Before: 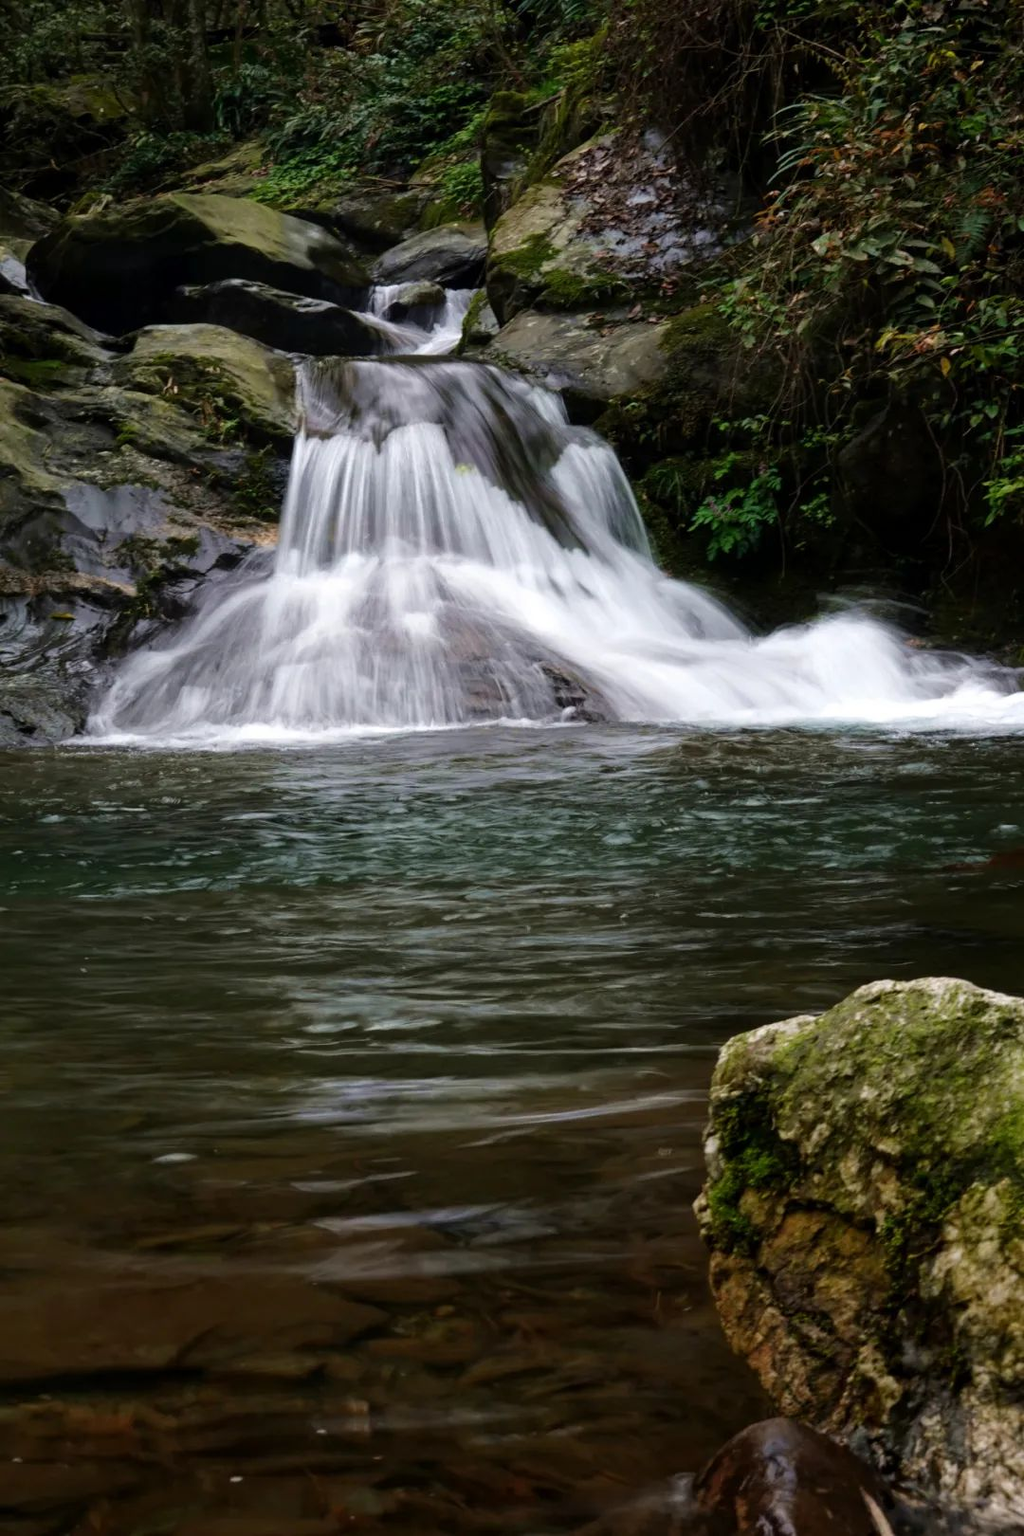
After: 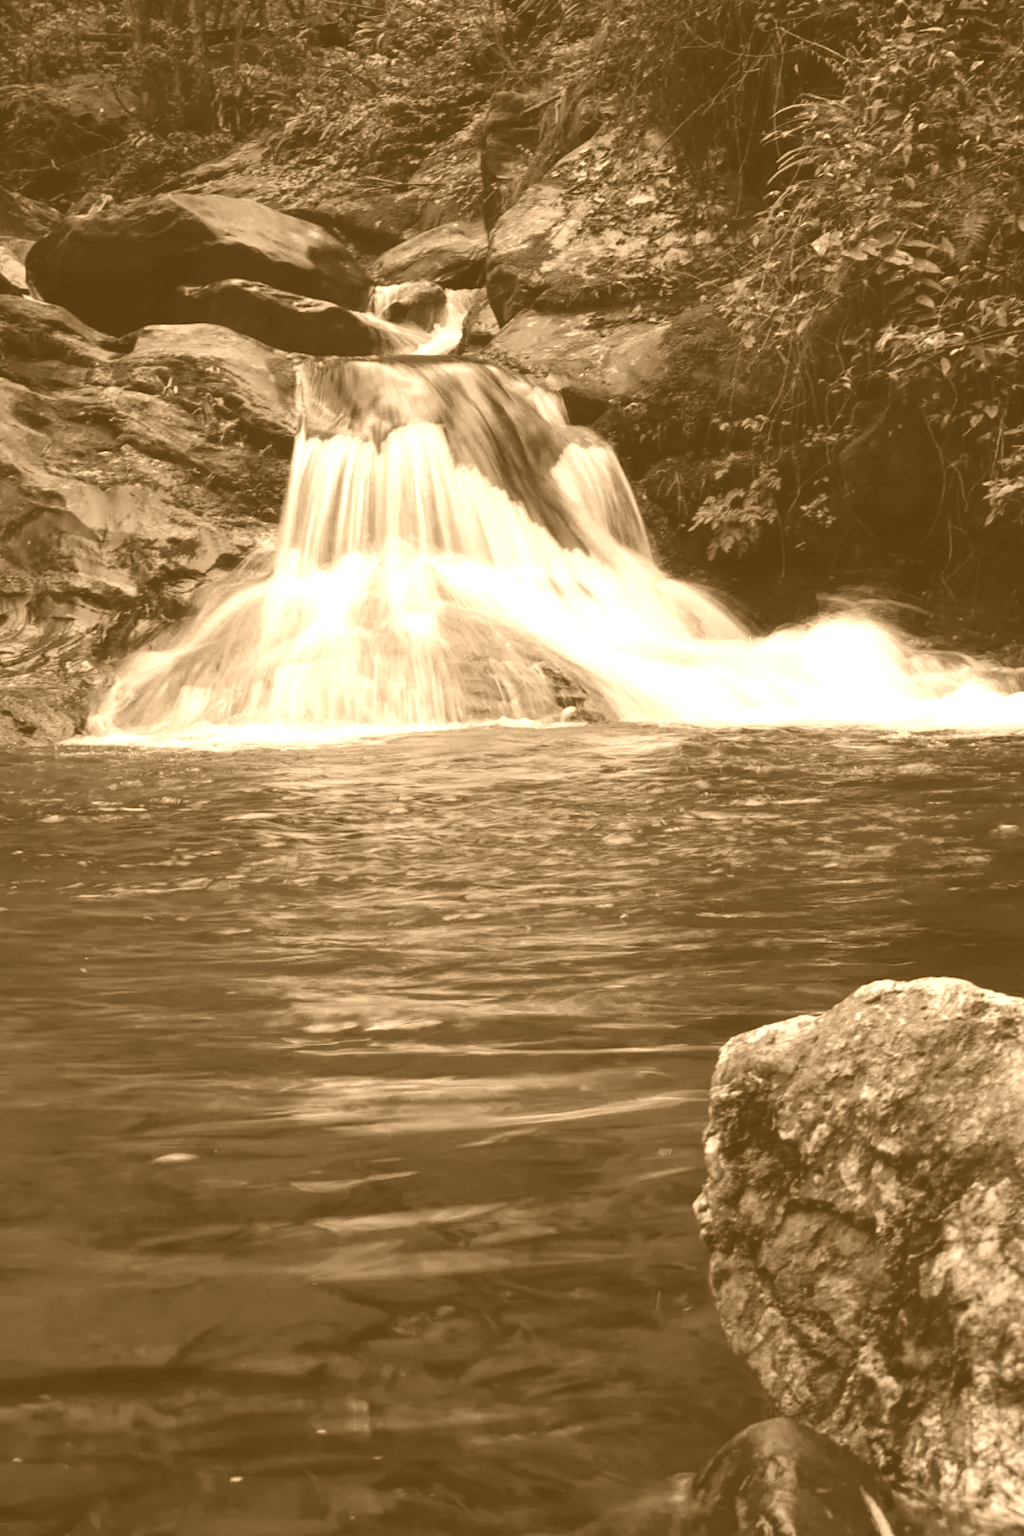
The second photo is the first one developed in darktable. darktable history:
tone equalizer: on, module defaults
colorize: hue 28.8°, source mix 100%
